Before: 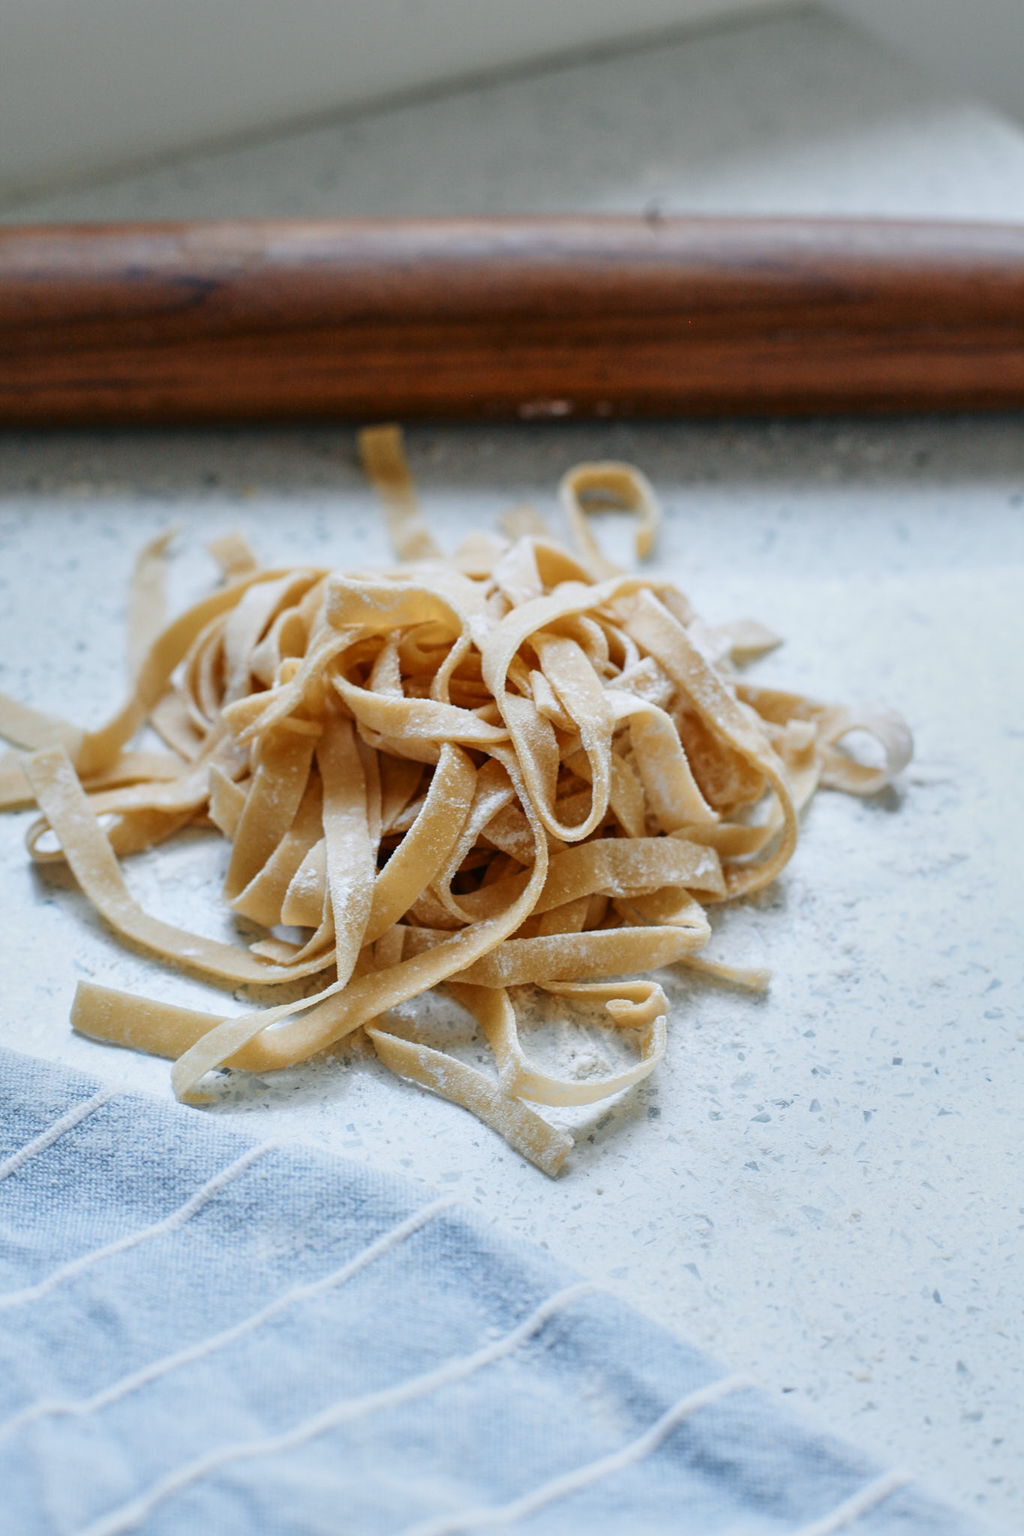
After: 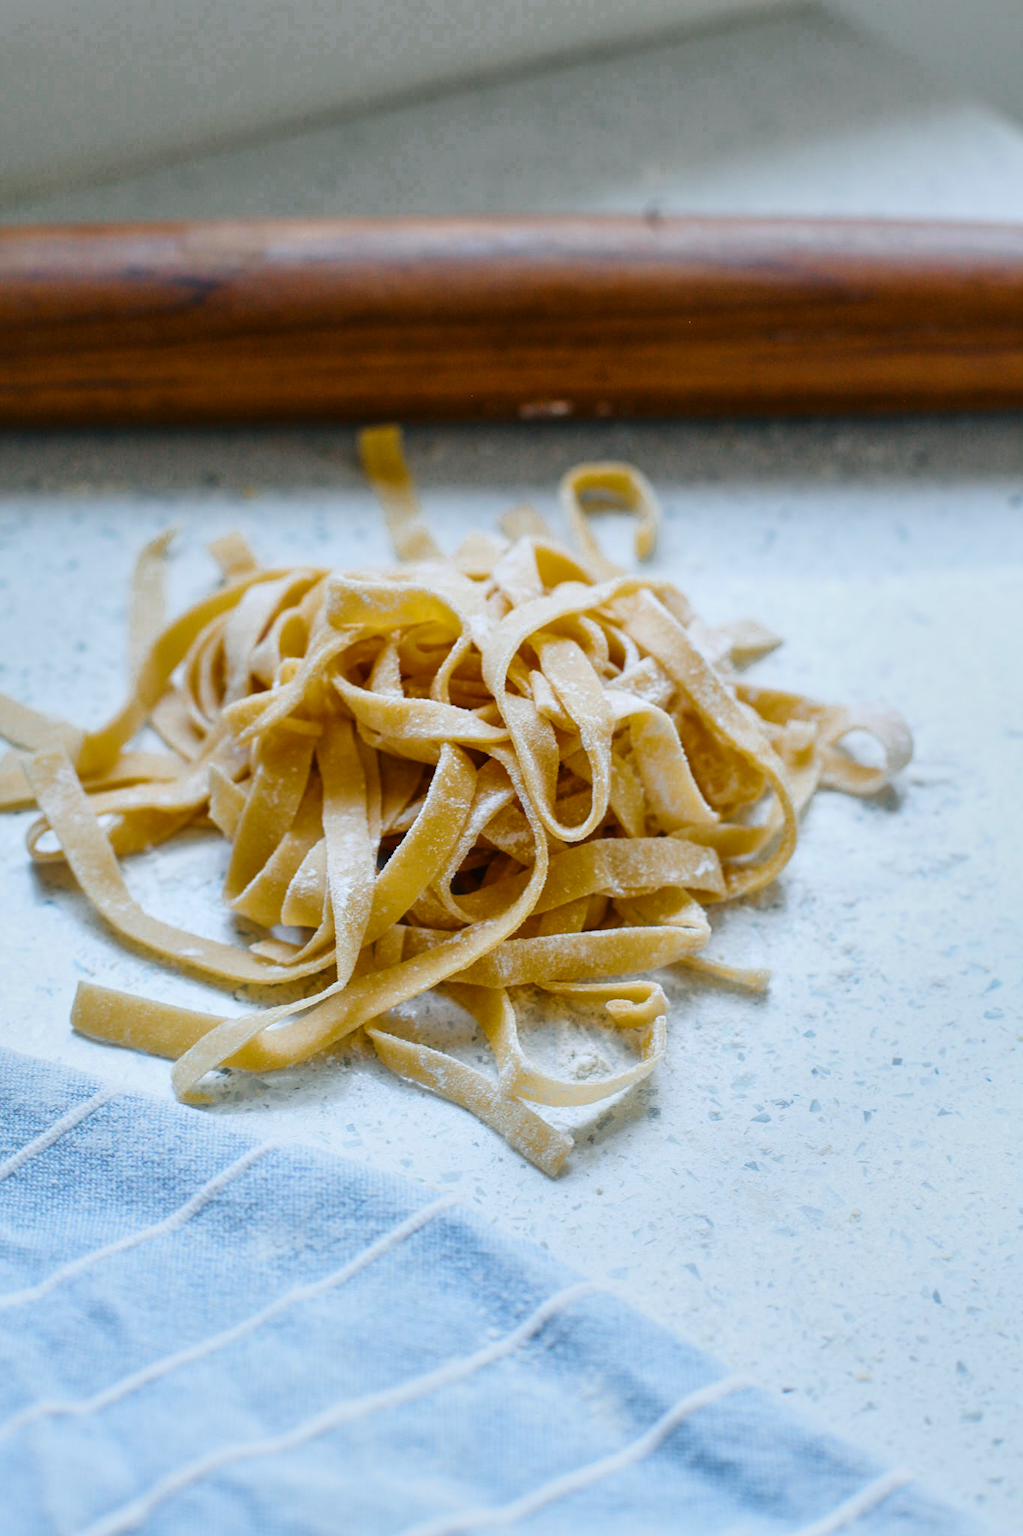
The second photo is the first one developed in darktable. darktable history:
haze removal: strength -0.1, adaptive false
color balance rgb: linear chroma grading › global chroma 15%, perceptual saturation grading › global saturation 30%
color zones: curves: ch0 [(0, 0.558) (0.143, 0.548) (0.286, 0.447) (0.429, 0.259) (0.571, 0.5) (0.714, 0.5) (0.857, 0.593) (1, 0.558)]; ch1 [(0, 0.543) (0.01, 0.544) (0.12, 0.492) (0.248, 0.458) (0.5, 0.534) (0.748, 0.5) (0.99, 0.469) (1, 0.543)]; ch2 [(0, 0.507) (0.143, 0.522) (0.286, 0.505) (0.429, 0.5) (0.571, 0.5) (0.714, 0.5) (0.857, 0.5) (1, 0.507)]
